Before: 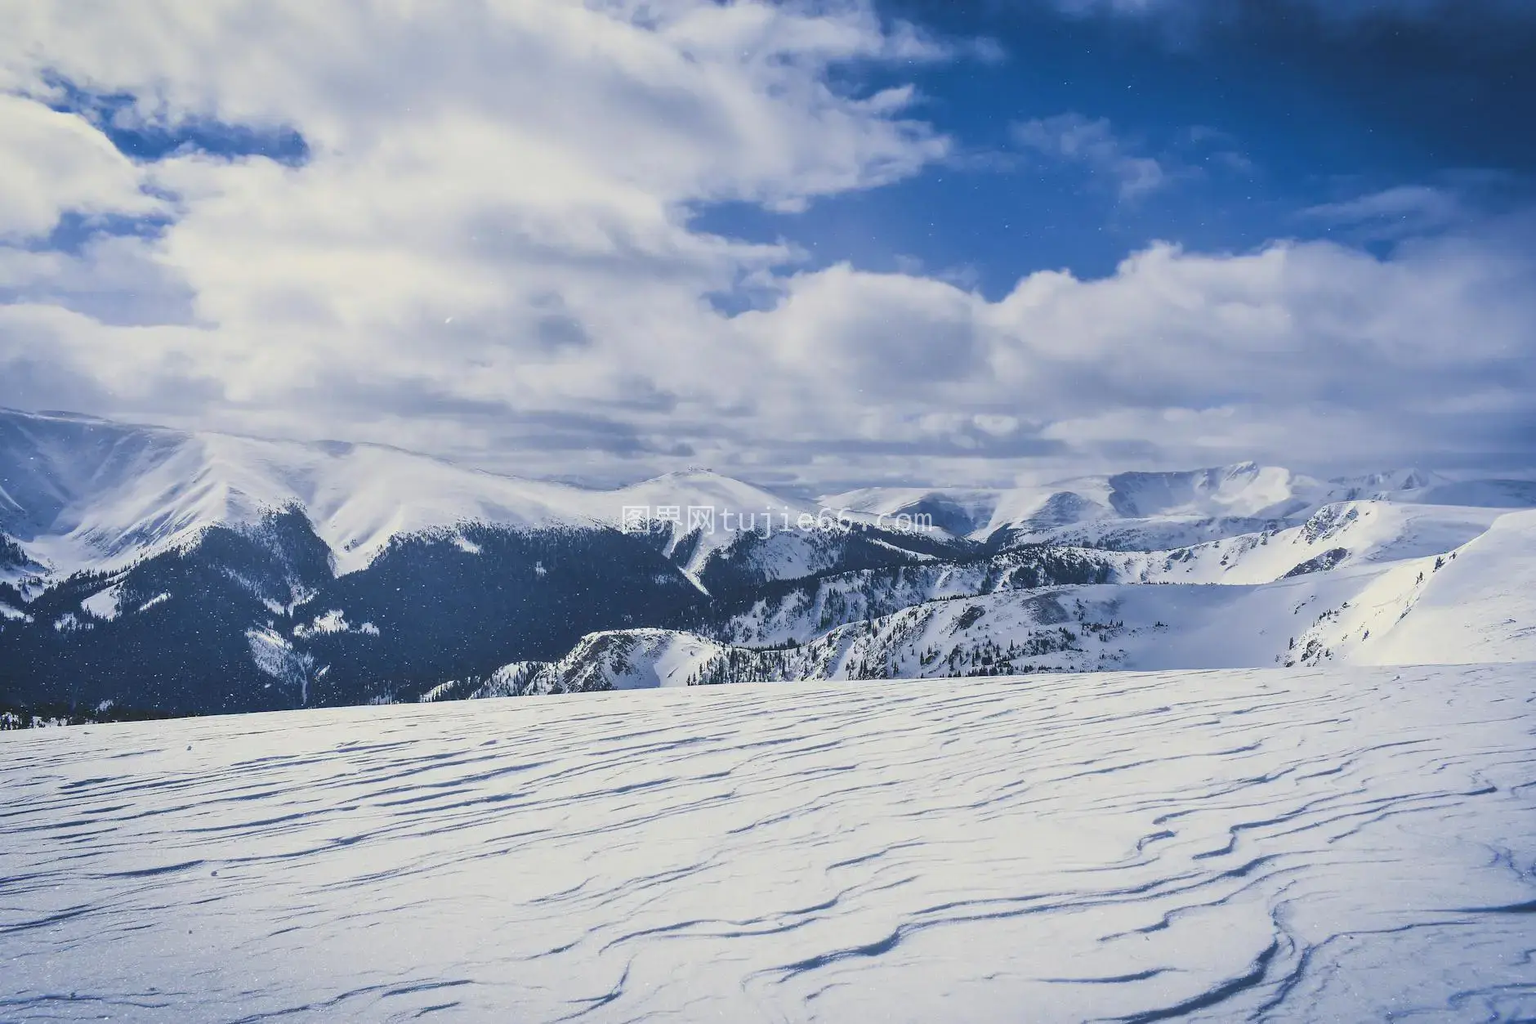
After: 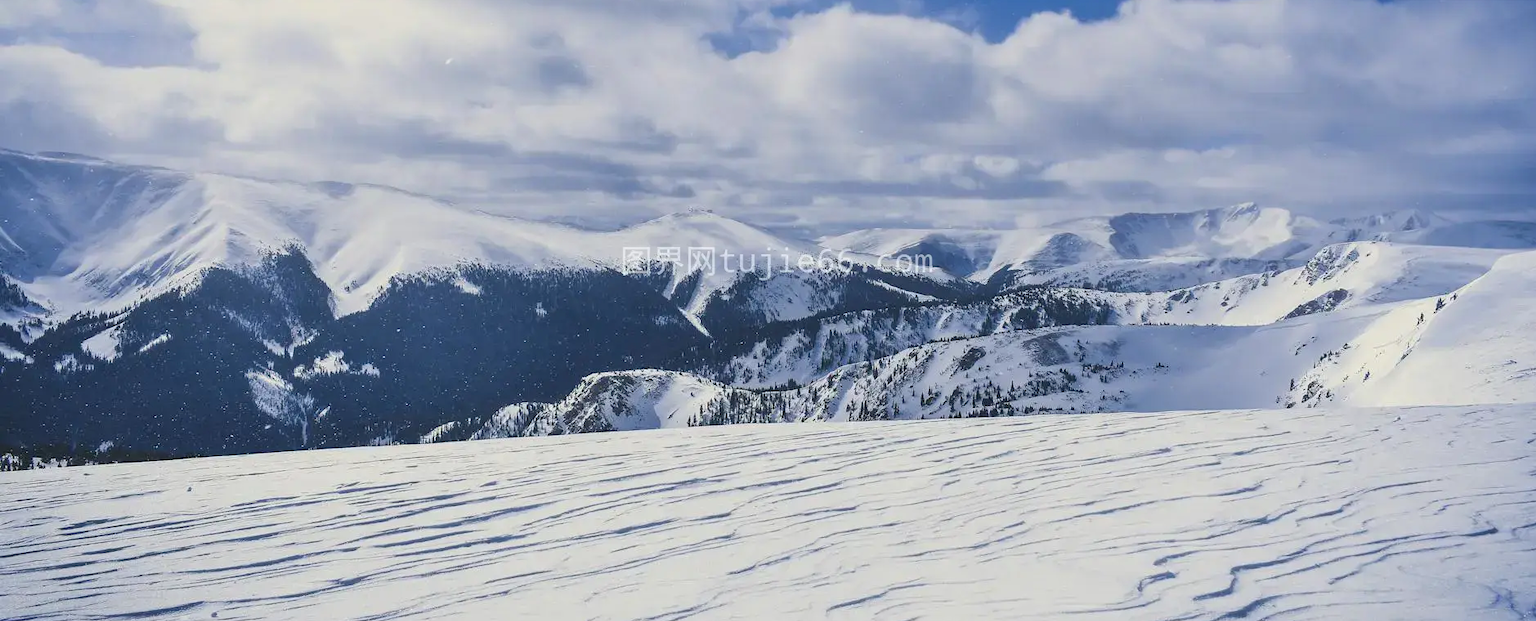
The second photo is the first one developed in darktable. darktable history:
crop and rotate: top 25.357%, bottom 13.942%
exposure: black level correction 0.001, compensate highlight preservation false
